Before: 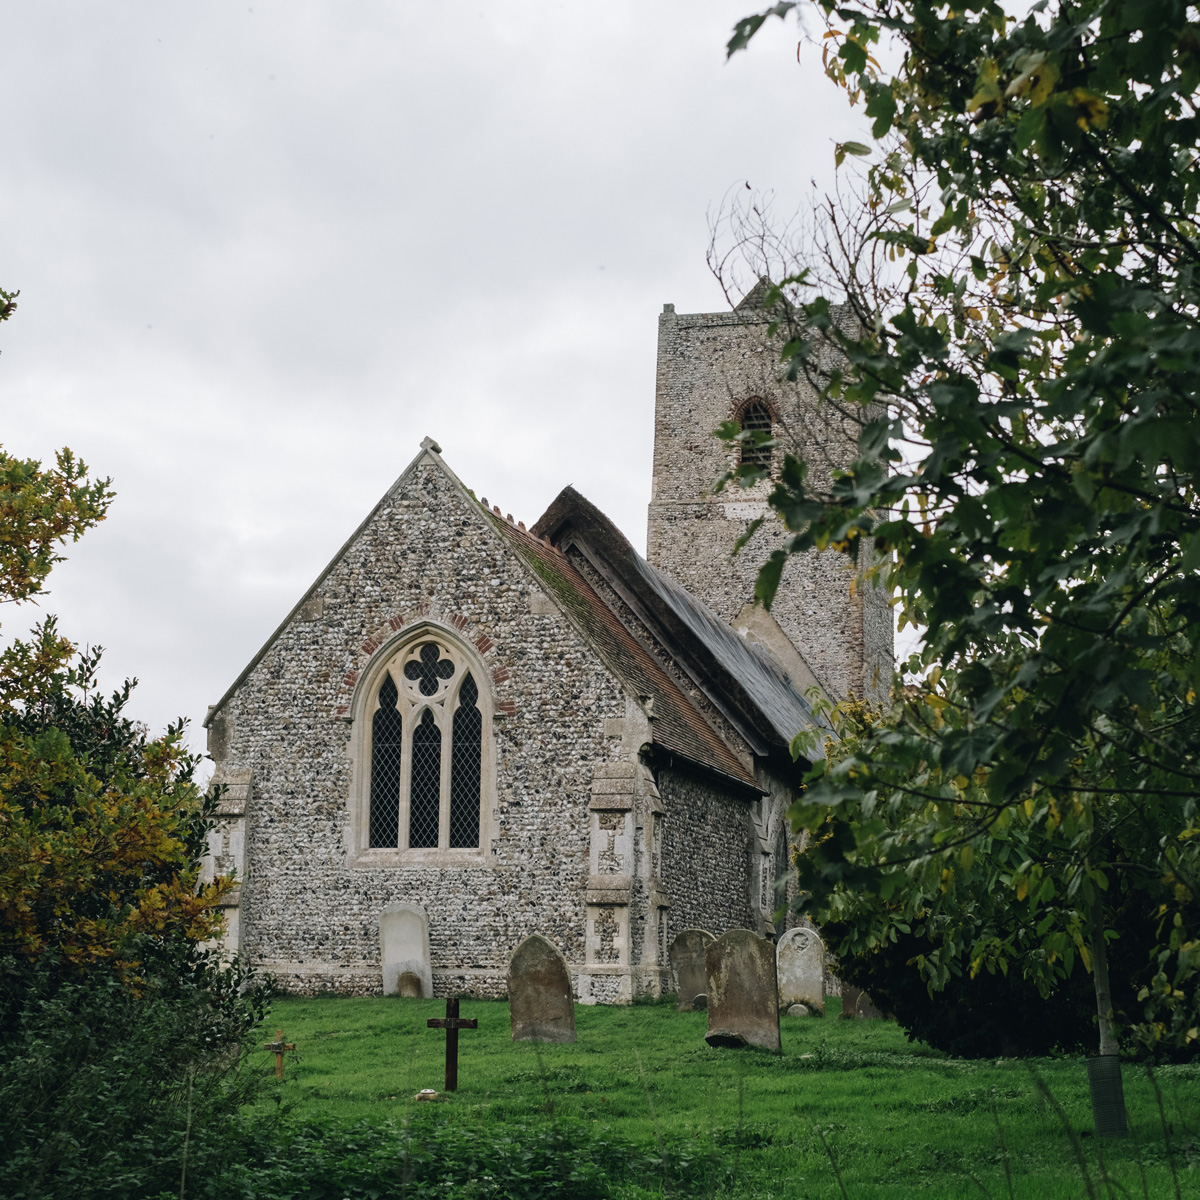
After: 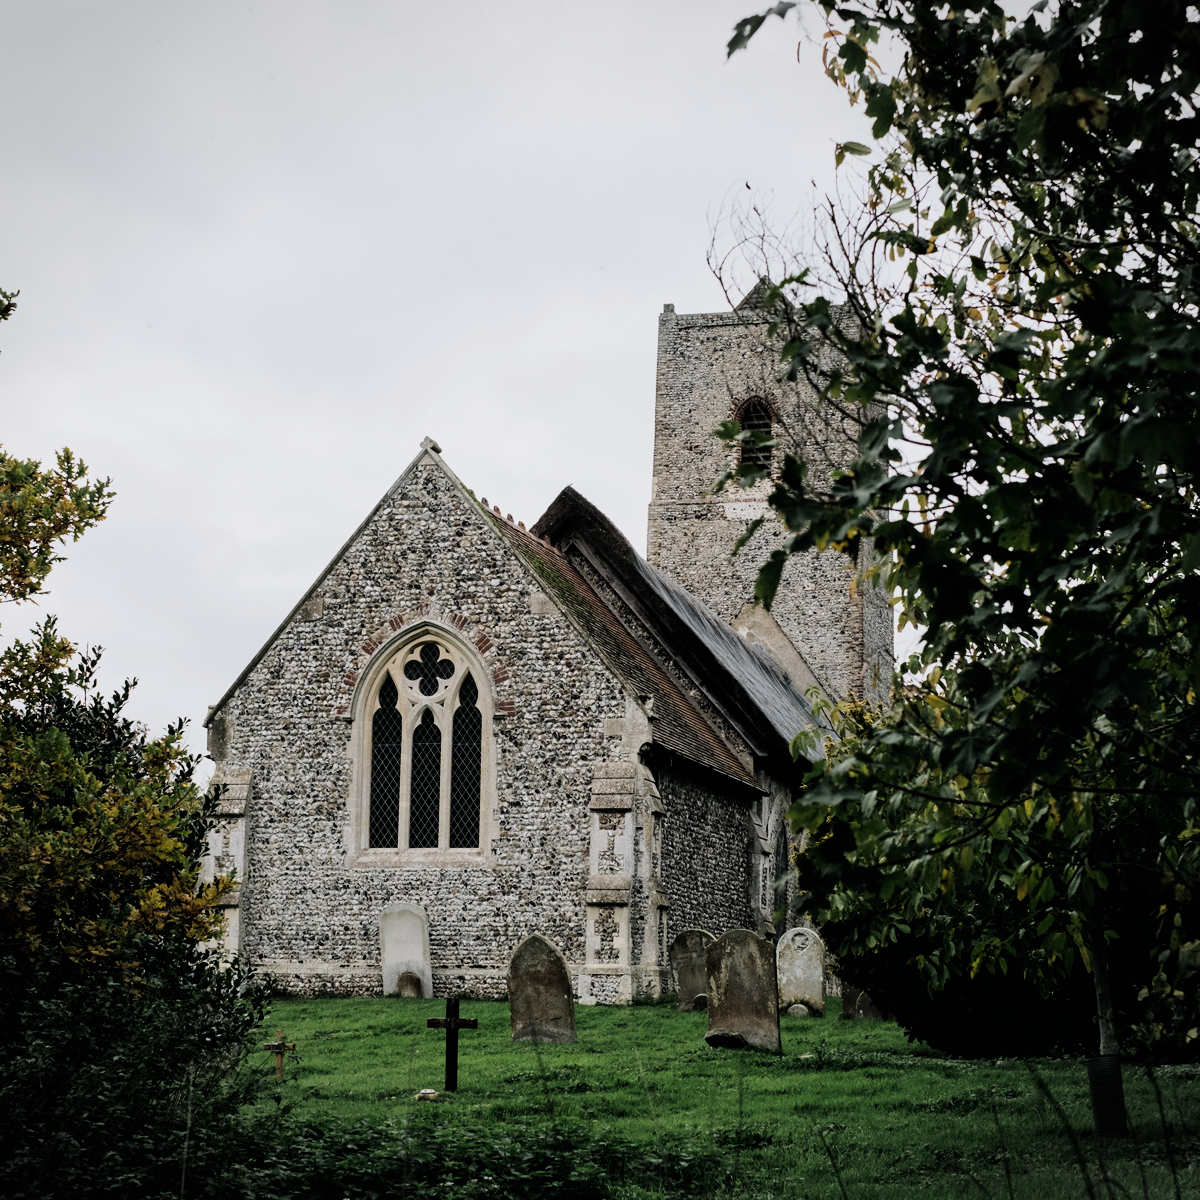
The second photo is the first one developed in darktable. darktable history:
vignetting: fall-off start 97.13%, brightness -0.269, width/height ratio 1.18
filmic rgb: black relative exposure -8.01 EV, white relative exposure 4.02 EV, hardness 4.12, contrast 1.372, color science v6 (2022)
shadows and highlights: shadows -9.84, white point adjustment 1.41, highlights 11.35
